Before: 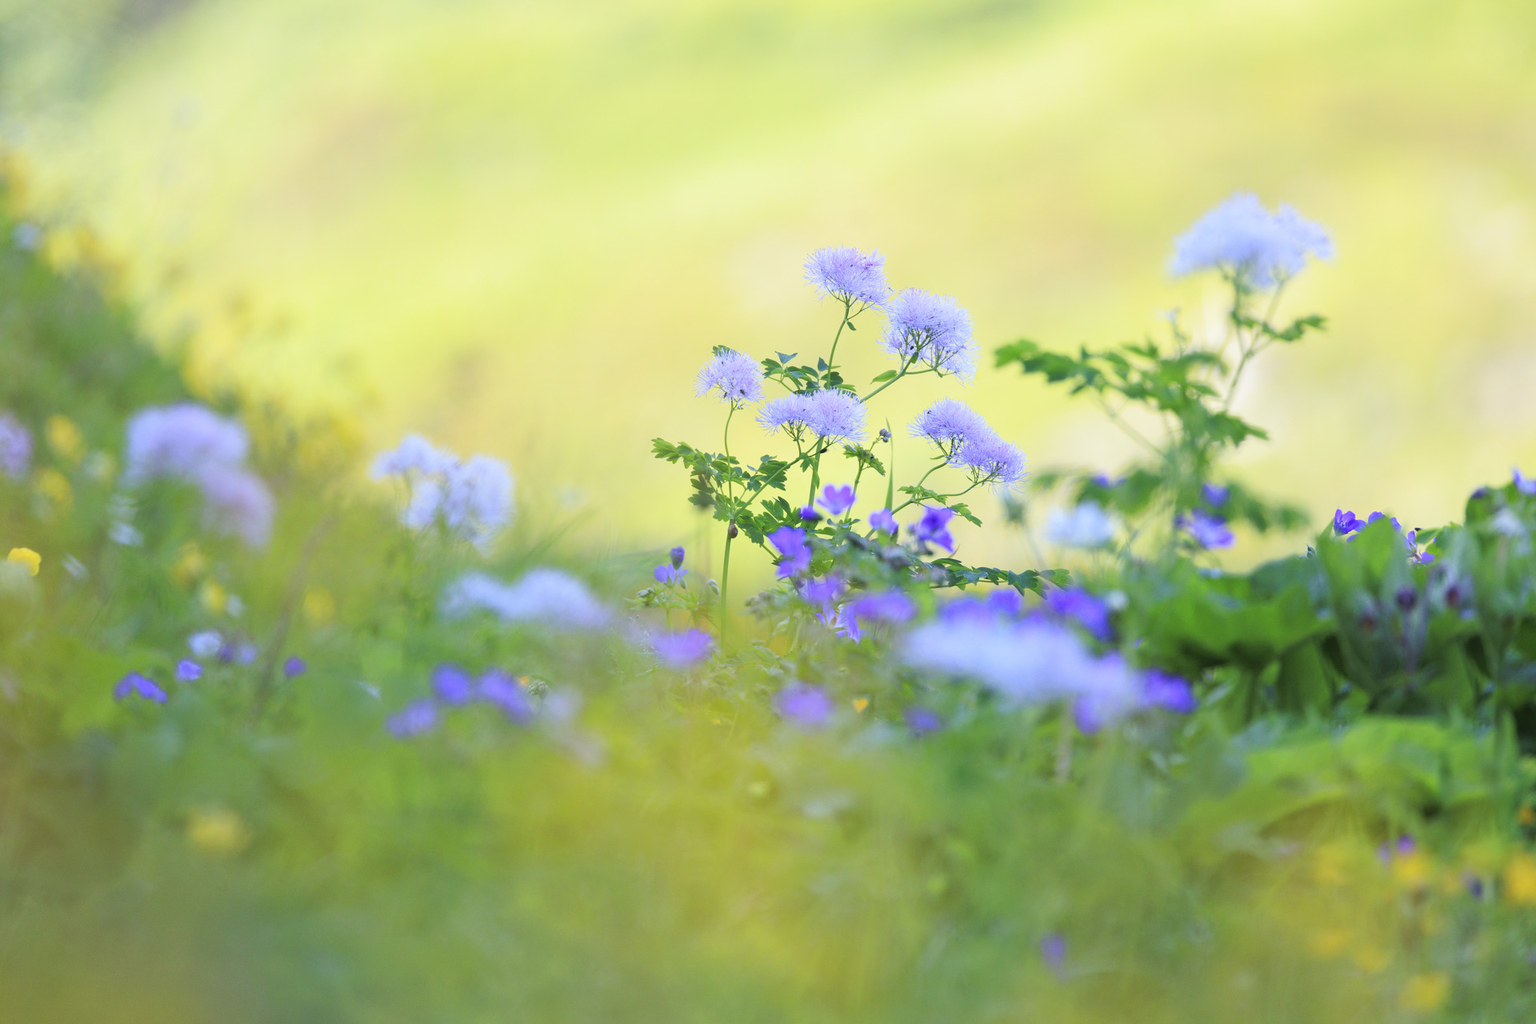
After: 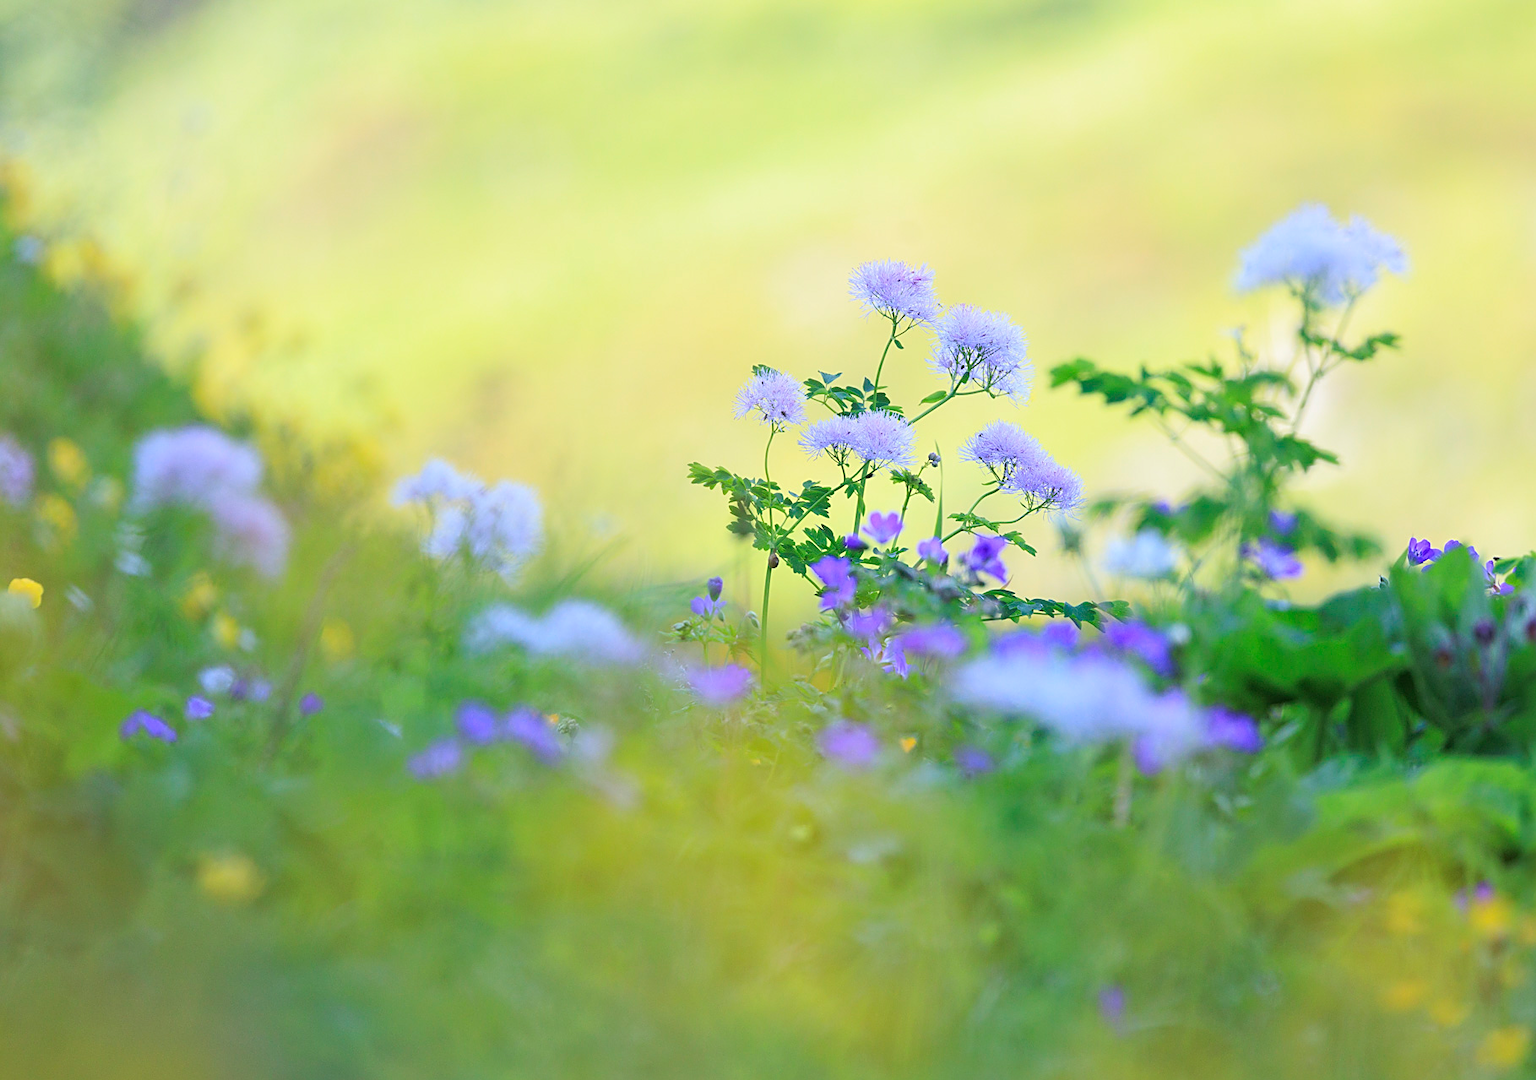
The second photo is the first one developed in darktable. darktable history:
sharpen: on, module defaults
crop and rotate: left 0%, right 5.222%
